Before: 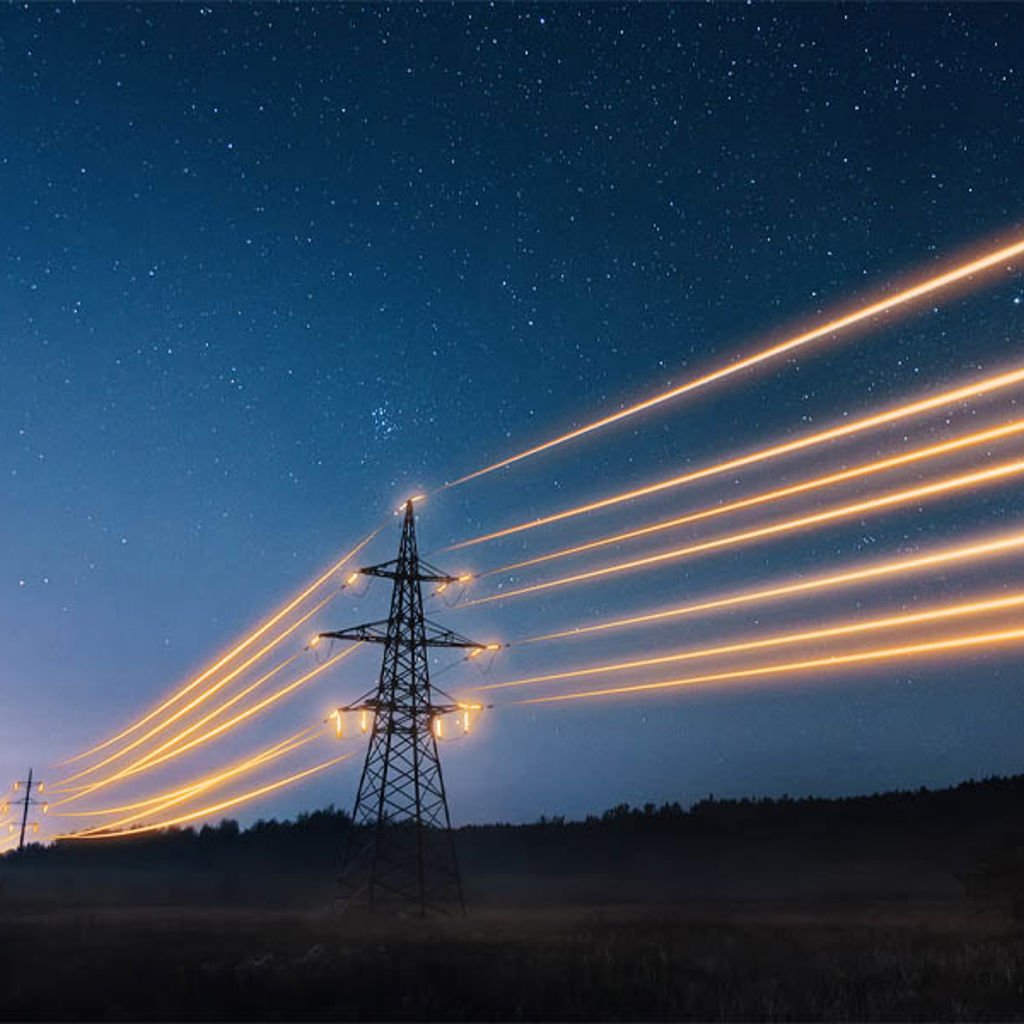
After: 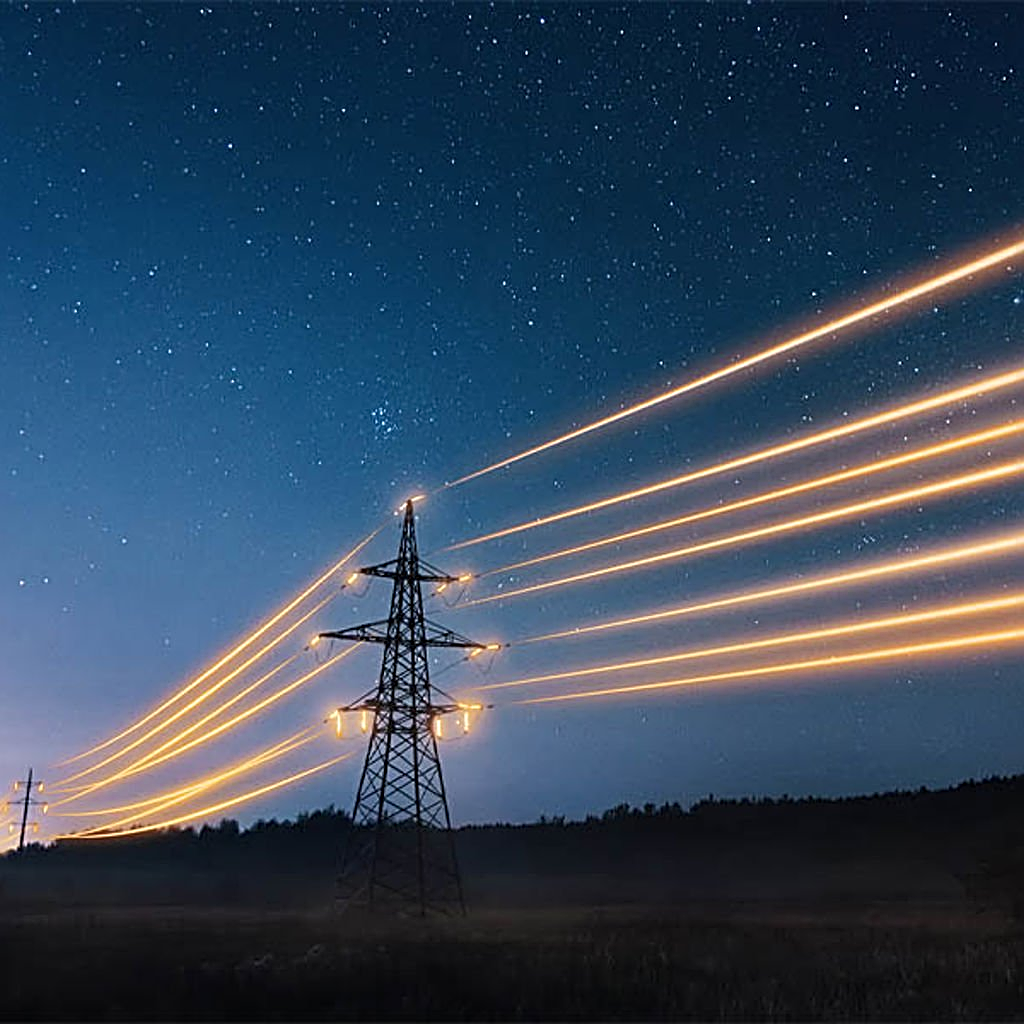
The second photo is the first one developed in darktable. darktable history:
sharpen: radius 2.807, amount 0.717
